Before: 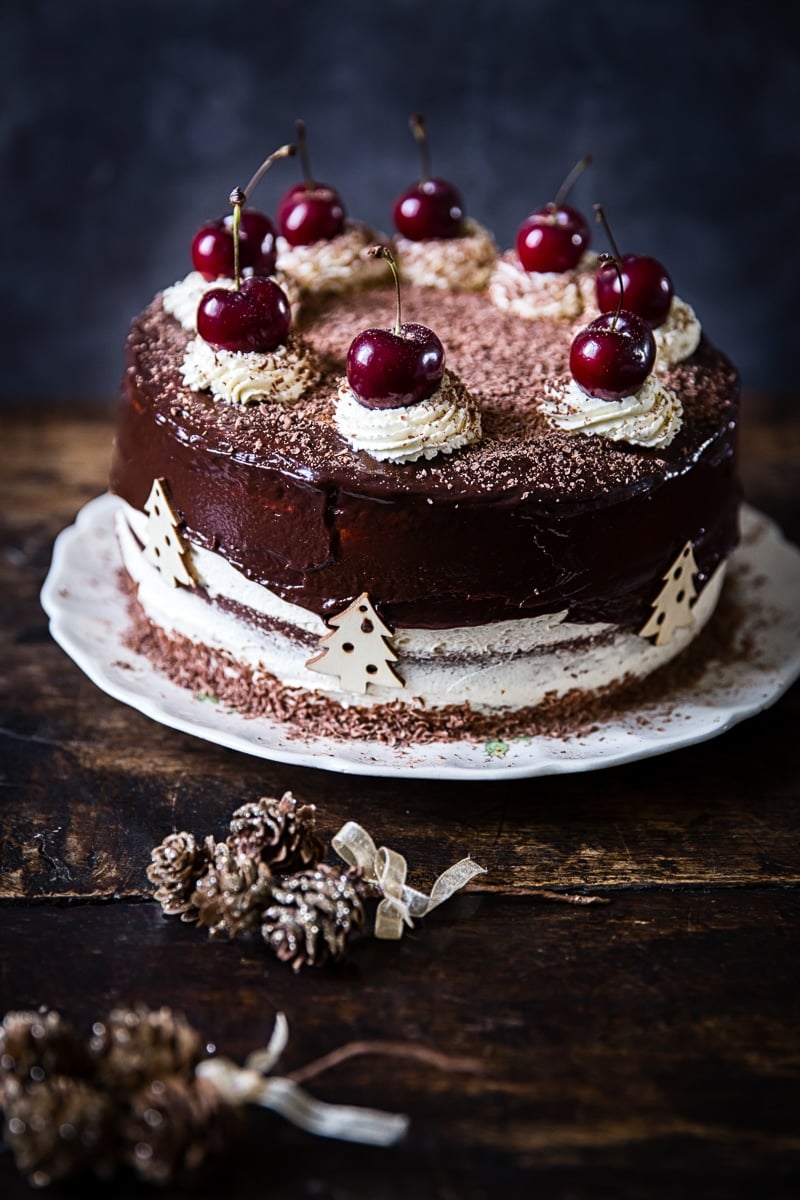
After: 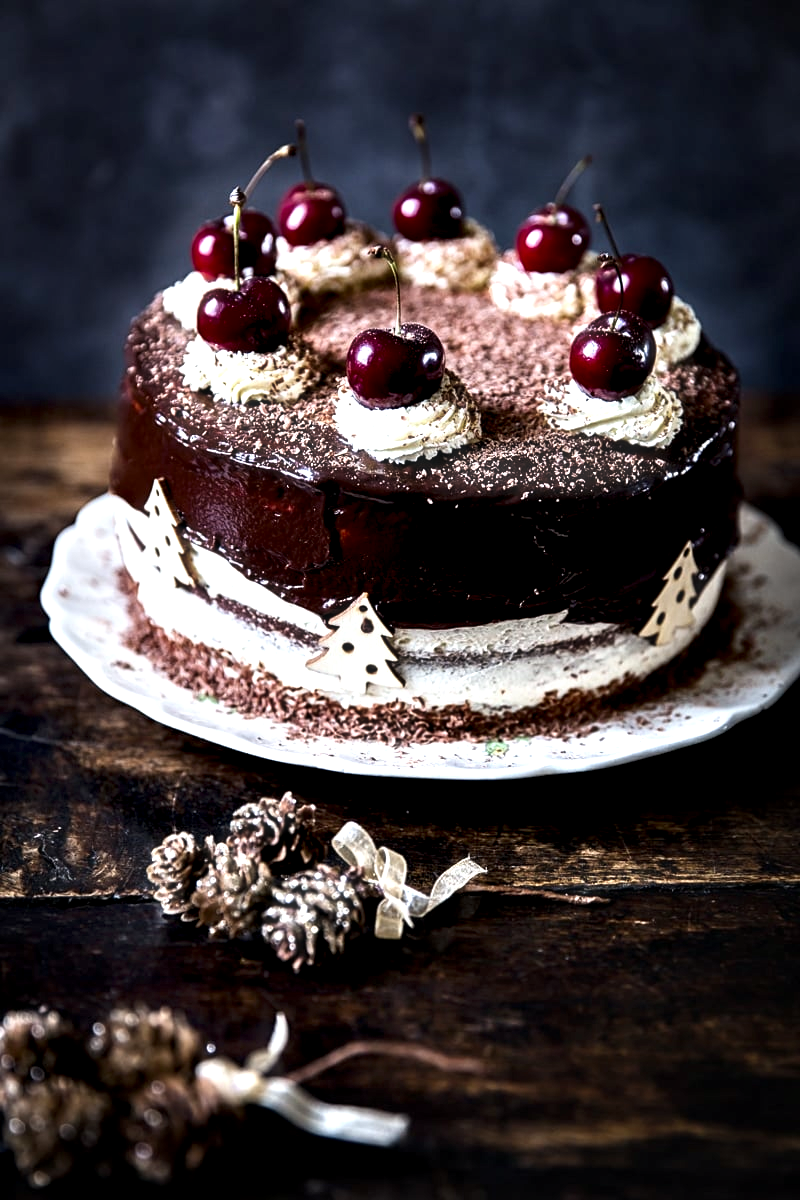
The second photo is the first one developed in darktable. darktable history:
contrast equalizer: y [[0.6 ×6], [0.55 ×6], [0 ×6], [0 ×6], [0 ×6]]
haze removal: strength -0.056, compatibility mode true, adaptive false
